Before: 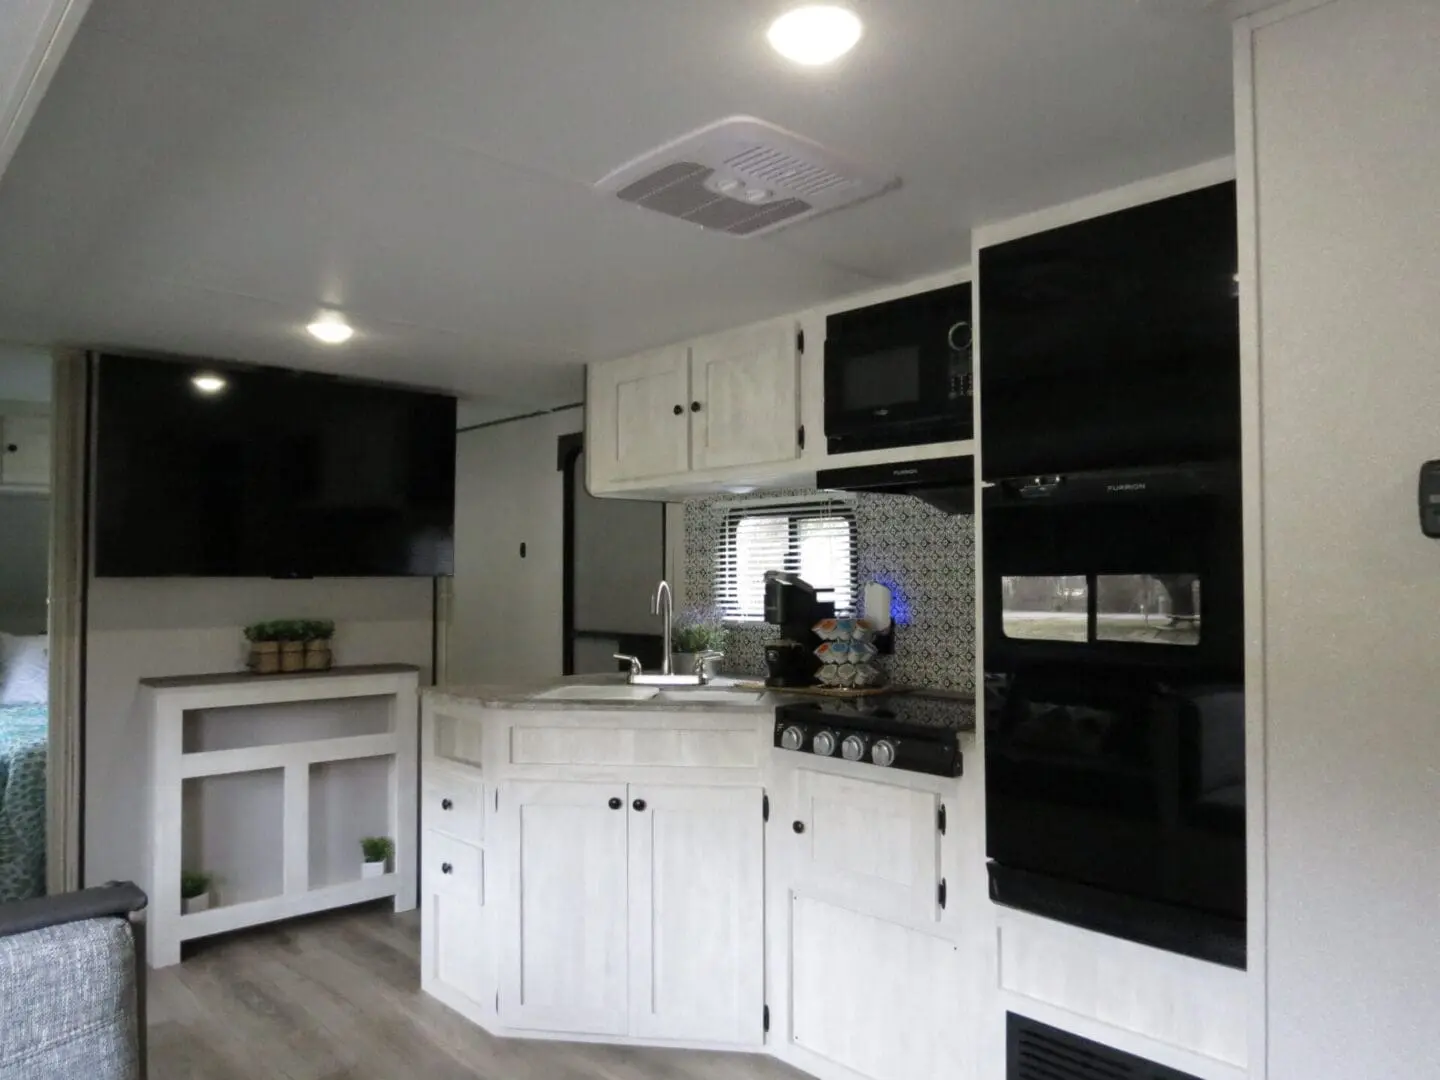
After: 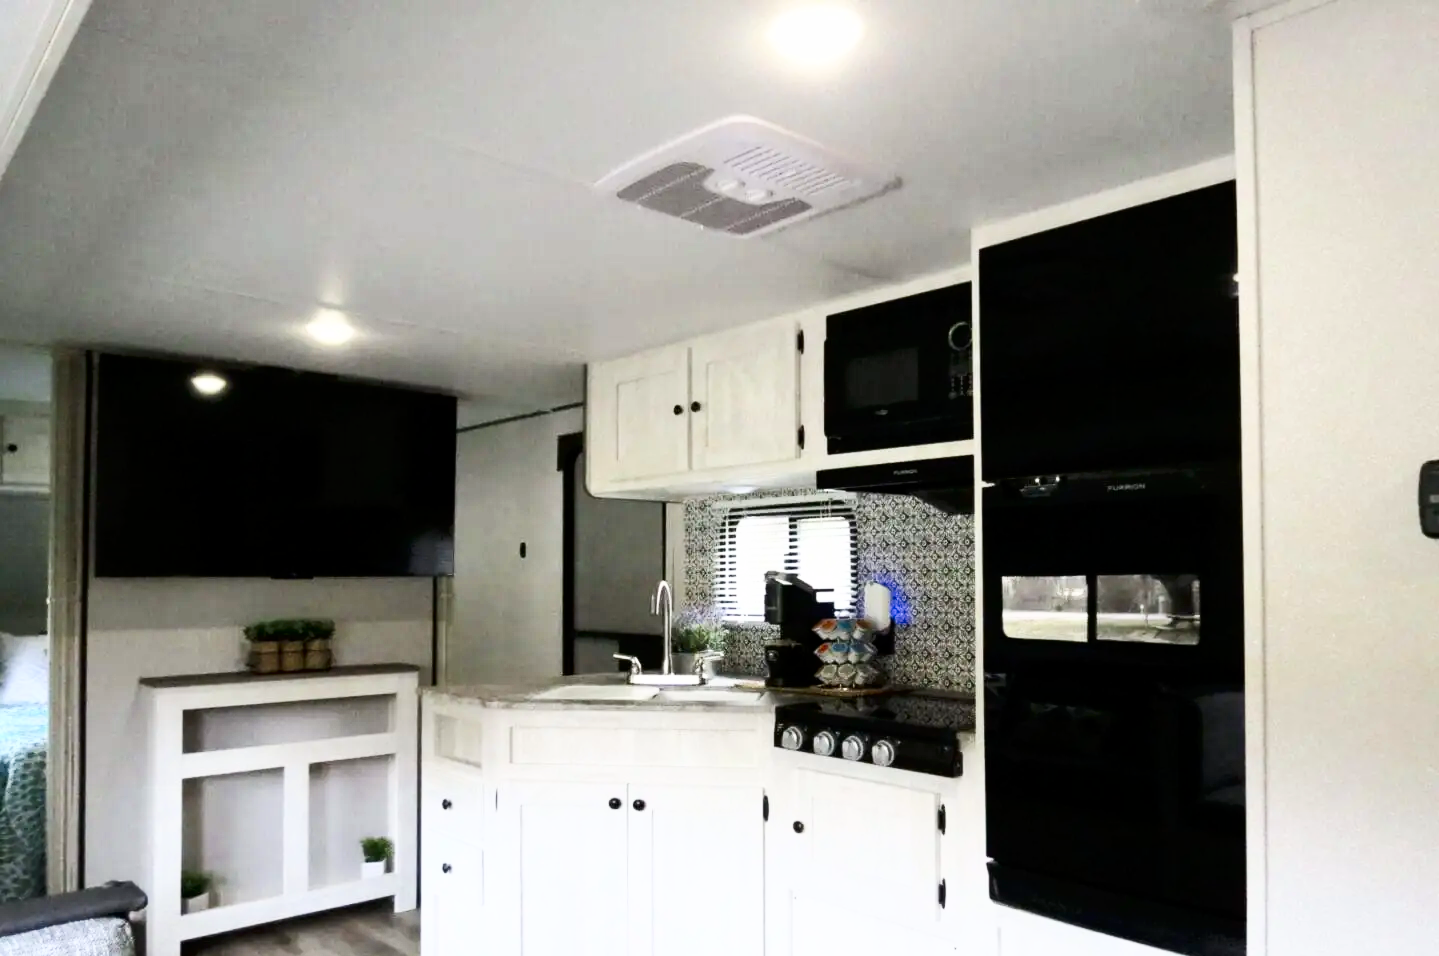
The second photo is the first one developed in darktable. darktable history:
tone curve: curves: ch0 [(0, 0) (0.003, 0.01) (0.011, 0.017) (0.025, 0.035) (0.044, 0.068) (0.069, 0.109) (0.1, 0.144) (0.136, 0.185) (0.177, 0.231) (0.224, 0.279) (0.277, 0.346) (0.335, 0.42) (0.399, 0.5) (0.468, 0.603) (0.543, 0.712) (0.623, 0.808) (0.709, 0.883) (0.801, 0.957) (0.898, 0.993) (1, 1)], color space Lab, independent channels, preserve colors none
crop and rotate: top 0%, bottom 11.407%
filmic rgb: black relative exposure -7.65 EV, white relative exposure 4.56 EV, hardness 3.61
contrast brightness saturation: contrast 0.105, brightness -0.257, saturation 0.149
exposure: black level correction 0, exposure 1 EV, compensate exposure bias true, compensate highlight preservation false
